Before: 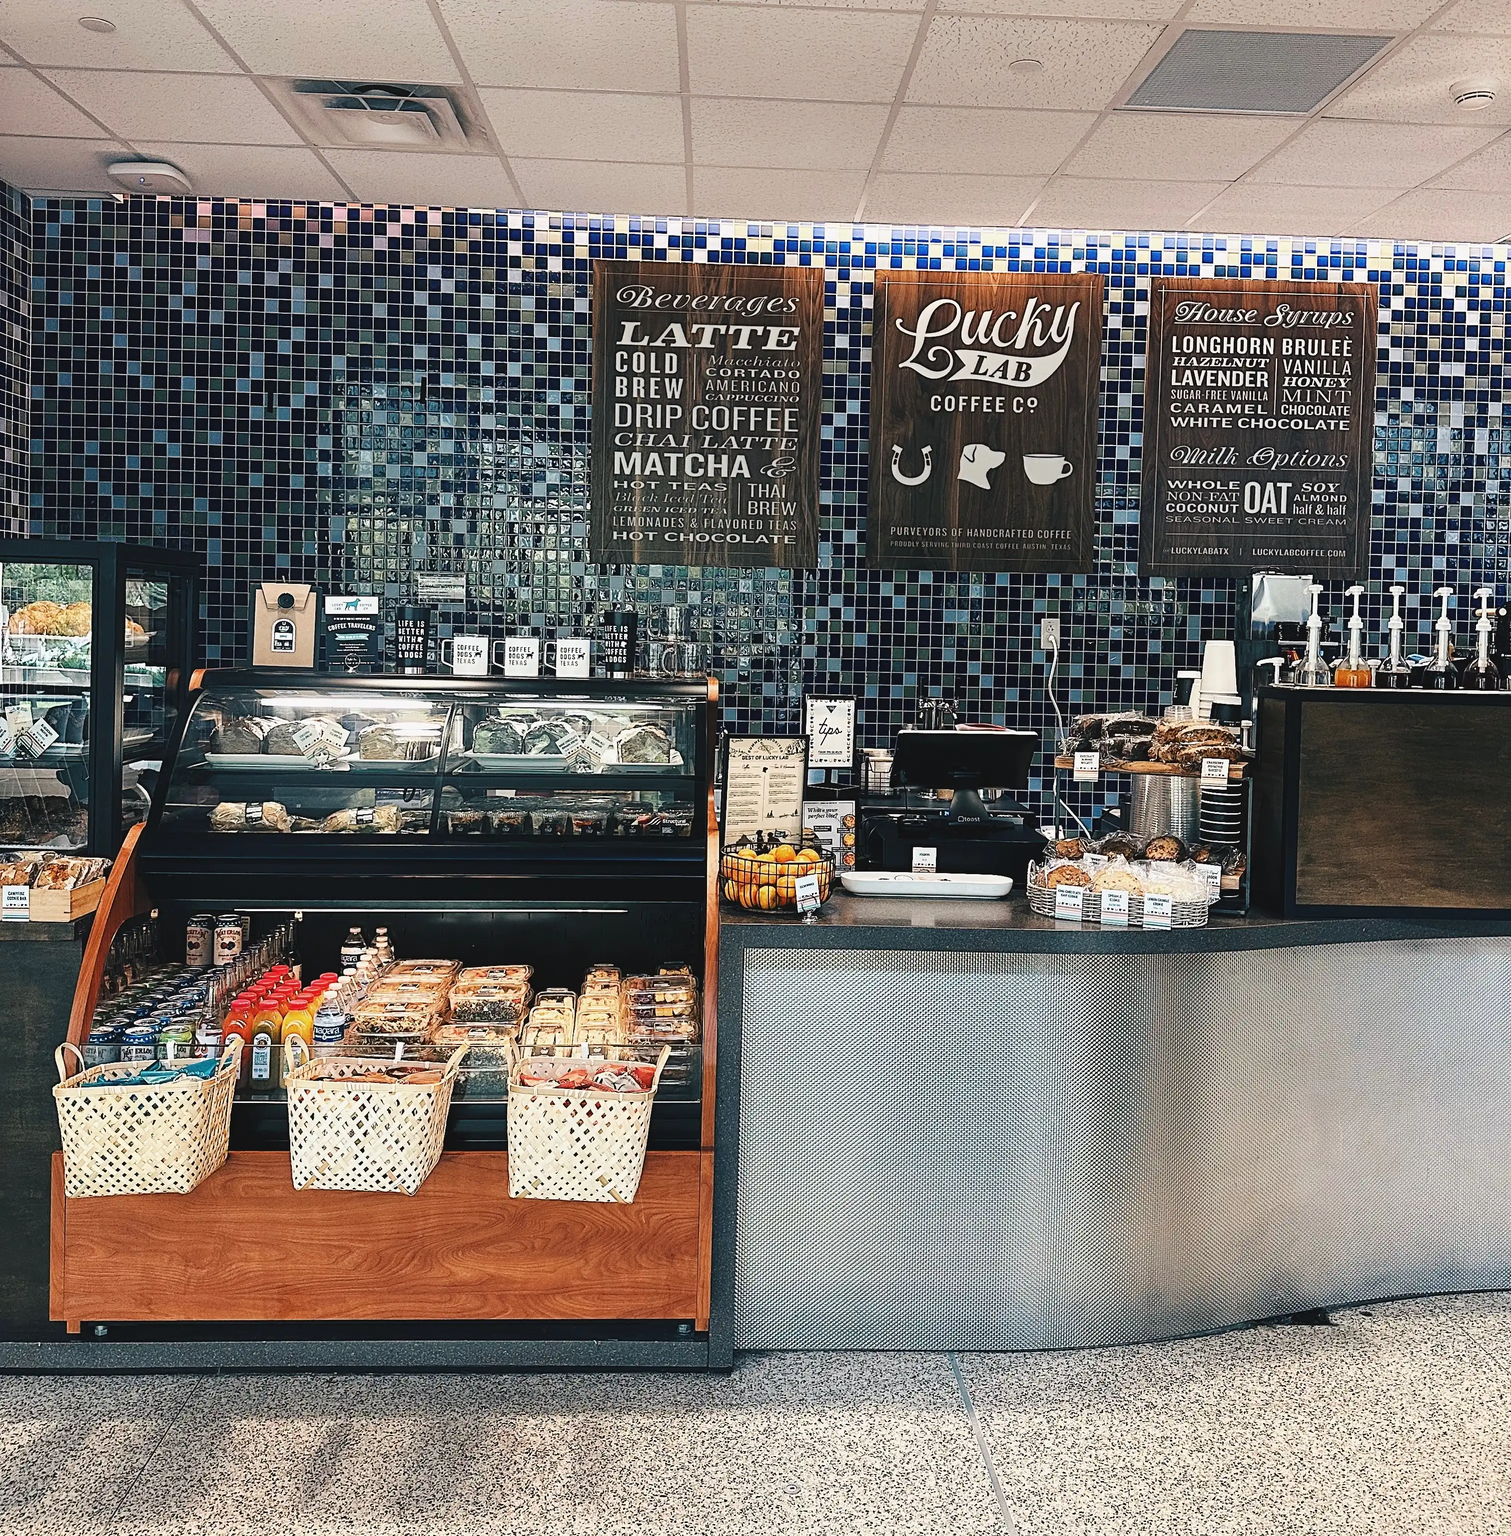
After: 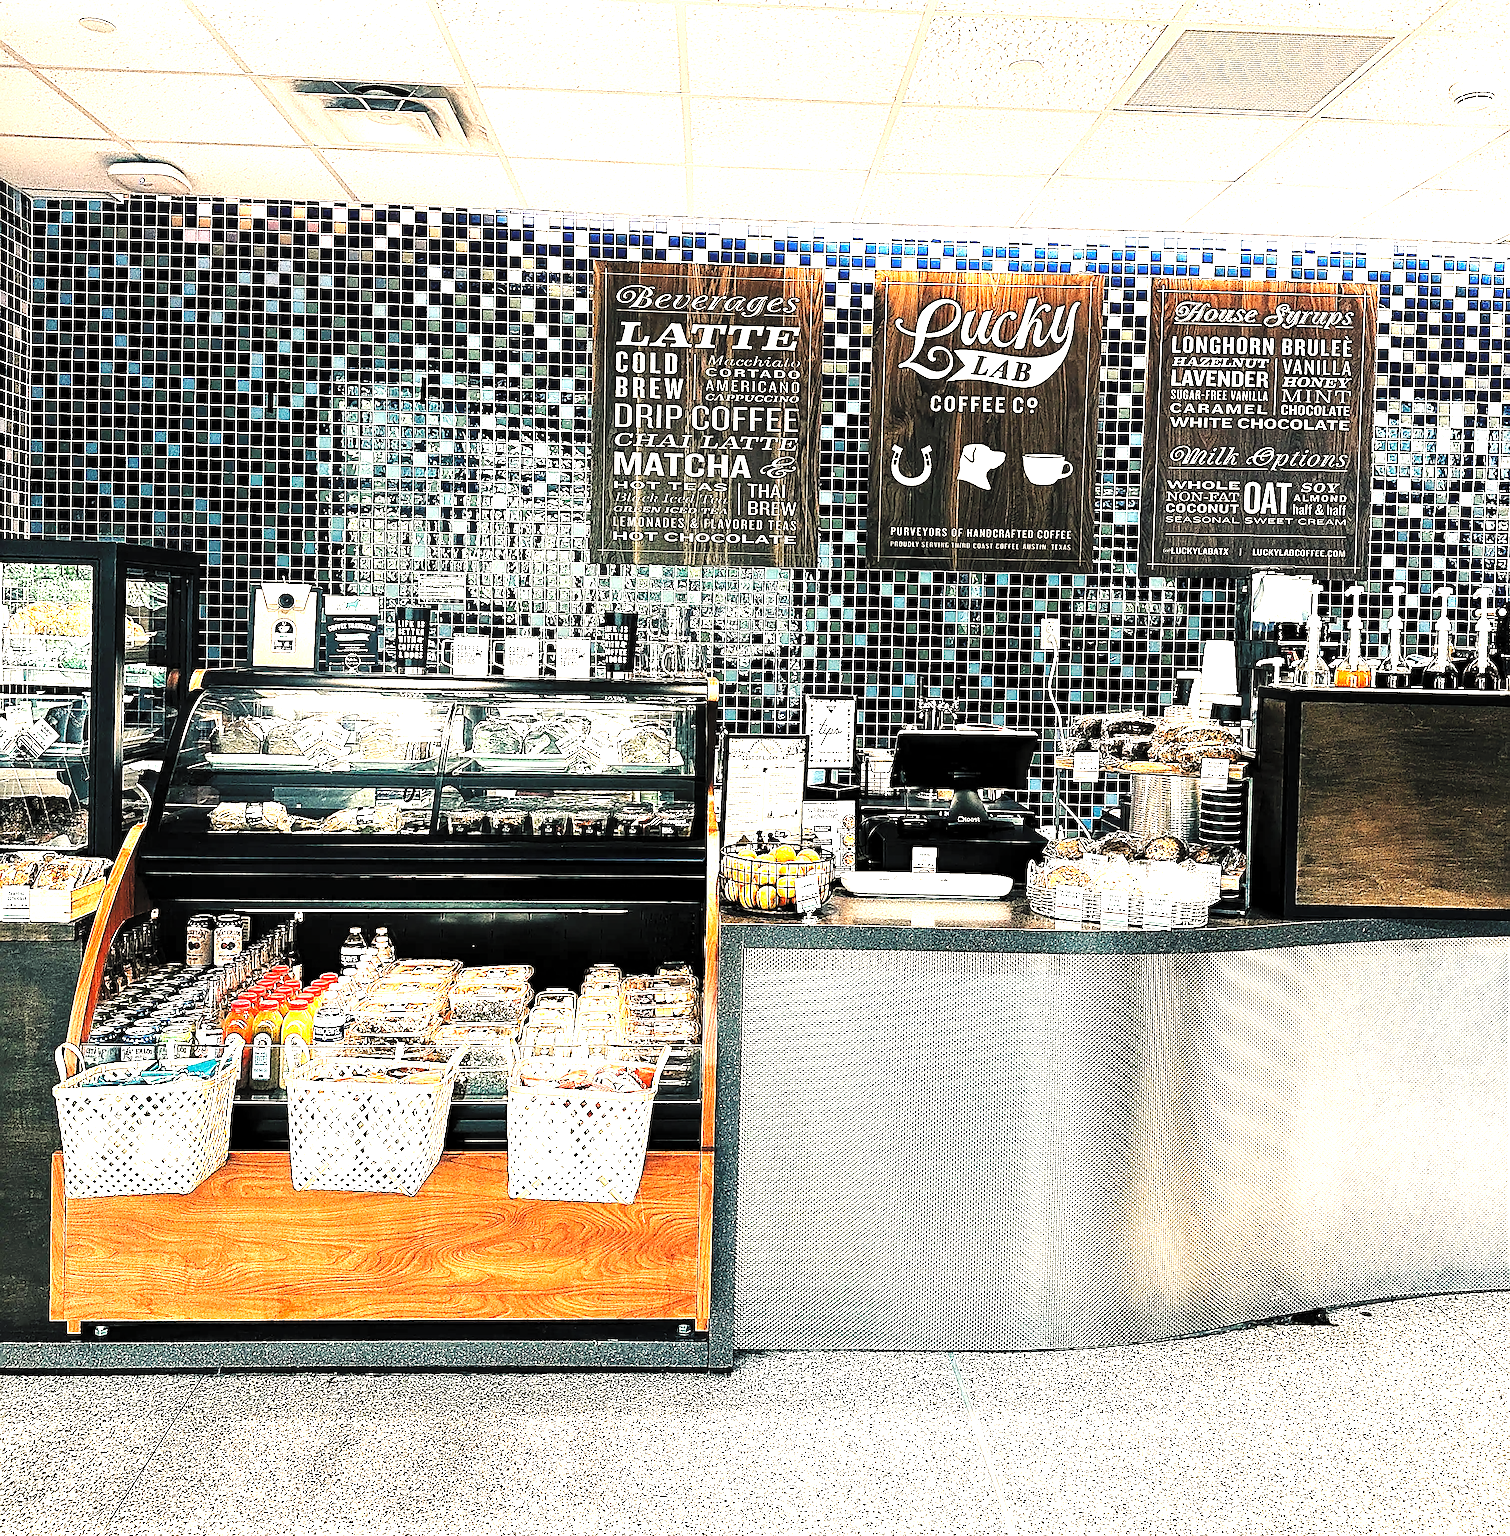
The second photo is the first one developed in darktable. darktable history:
white balance: red 1.029, blue 0.92
contrast brightness saturation: brightness 0.15
base curve: curves: ch0 [(0, 0) (0.032, 0.025) (0.121, 0.166) (0.206, 0.329) (0.605, 0.79) (1, 1)], preserve colors none
local contrast: mode bilateral grid, contrast 20, coarseness 50, detail 102%, midtone range 0.2
color correction: highlights a* 0.816, highlights b* 2.78, saturation 1.1
sharpen: radius 1.685, amount 1.294
levels: levels [0.129, 0.519, 0.867]
exposure: black level correction 0, exposure 0.7 EV, compensate exposure bias true, compensate highlight preservation false
